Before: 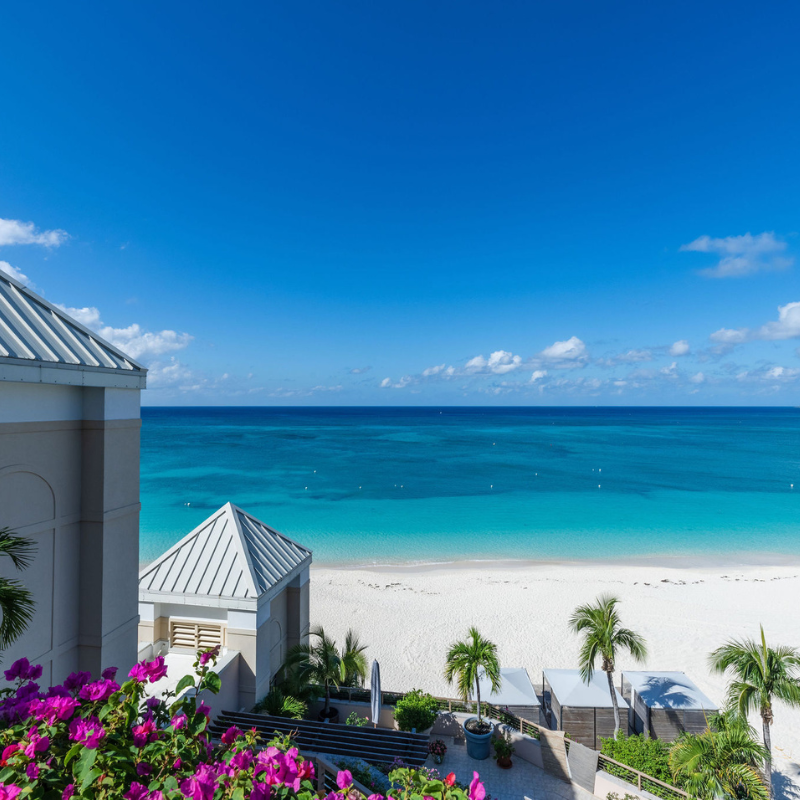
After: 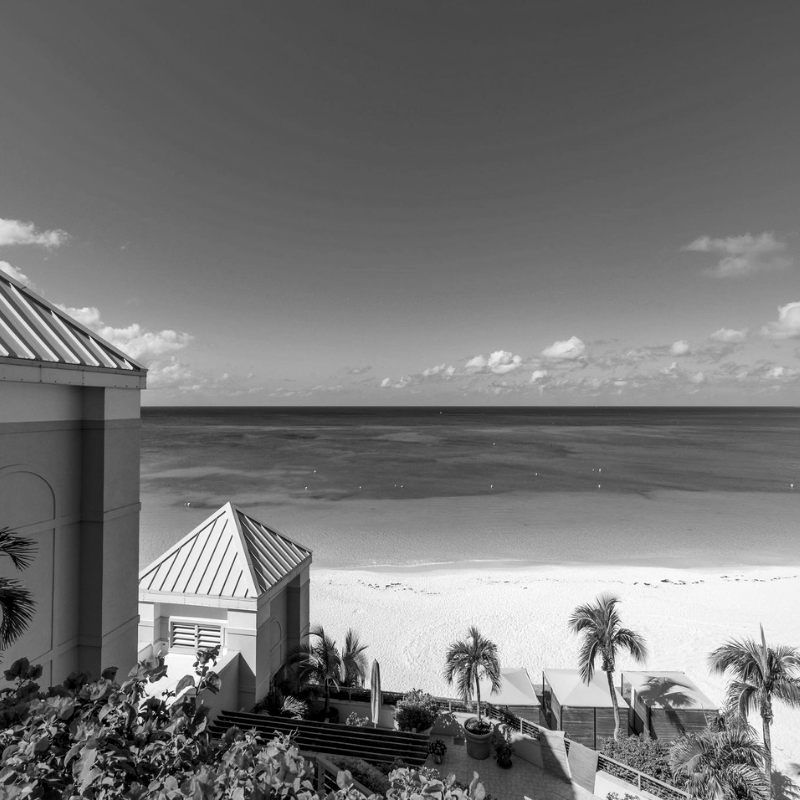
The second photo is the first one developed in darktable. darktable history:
monochrome: a -6.99, b 35.61, size 1.4
local contrast: mode bilateral grid, contrast 25, coarseness 60, detail 151%, midtone range 0.2
